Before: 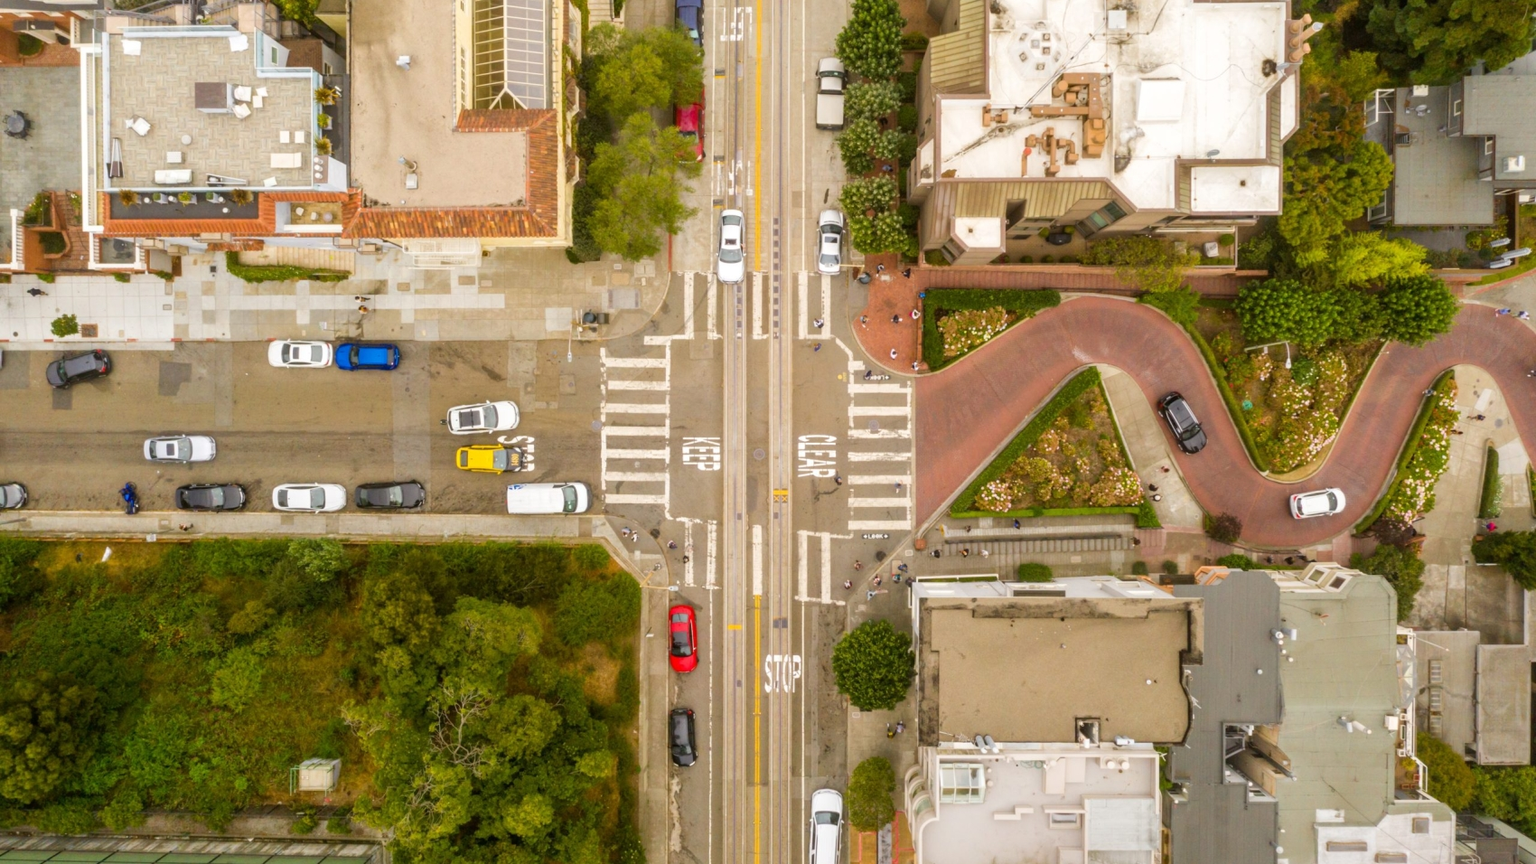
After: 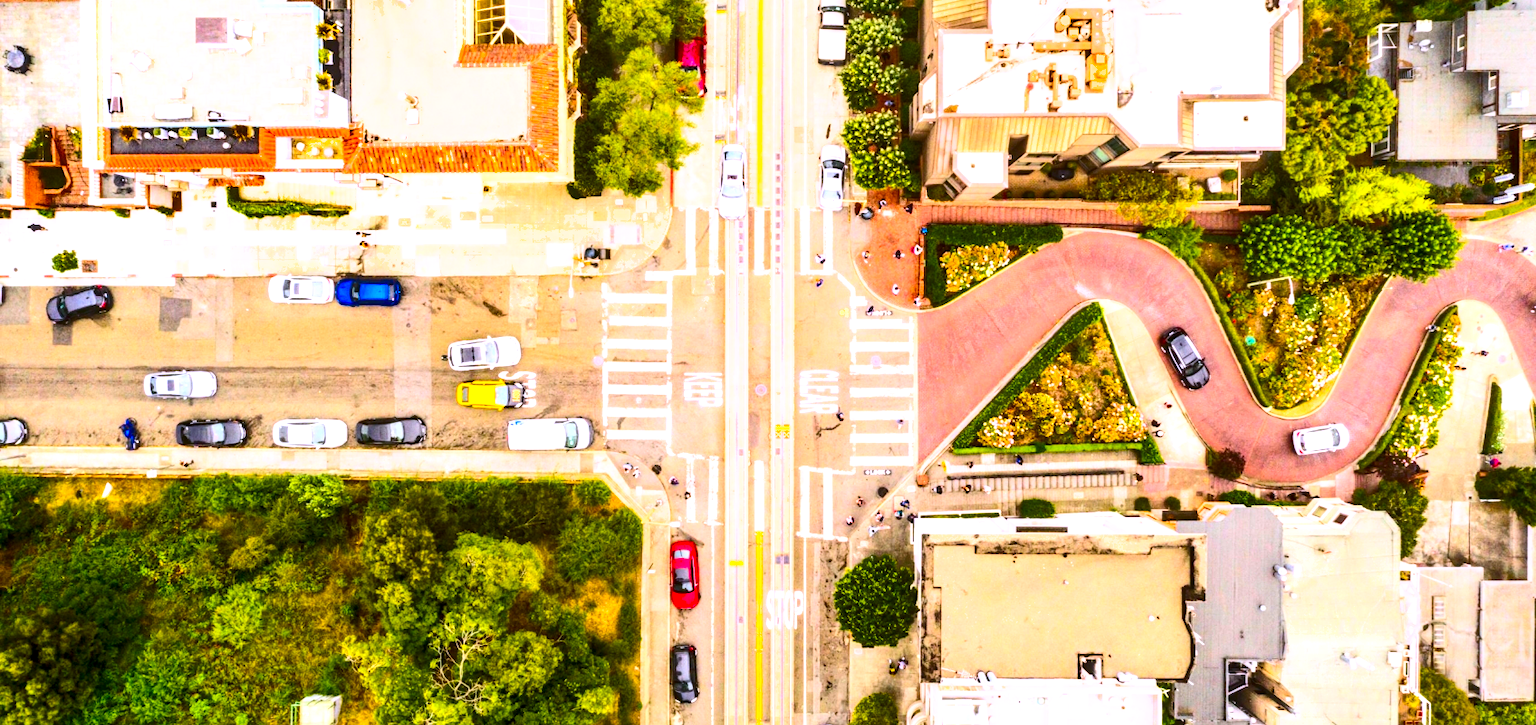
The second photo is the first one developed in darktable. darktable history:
shadows and highlights: shadows 11.9, white point adjustment 1.26, soften with gaussian
local contrast: on, module defaults
color balance rgb: perceptual saturation grading › global saturation 29.673%, contrast 4.791%
exposure: exposure 0.942 EV, compensate highlight preservation false
crop: top 7.603%, bottom 7.779%
color calibration: illuminant custom, x 0.363, y 0.385, temperature 4526.39 K
contrast brightness saturation: contrast 0.397, brightness 0.049, saturation 0.255
